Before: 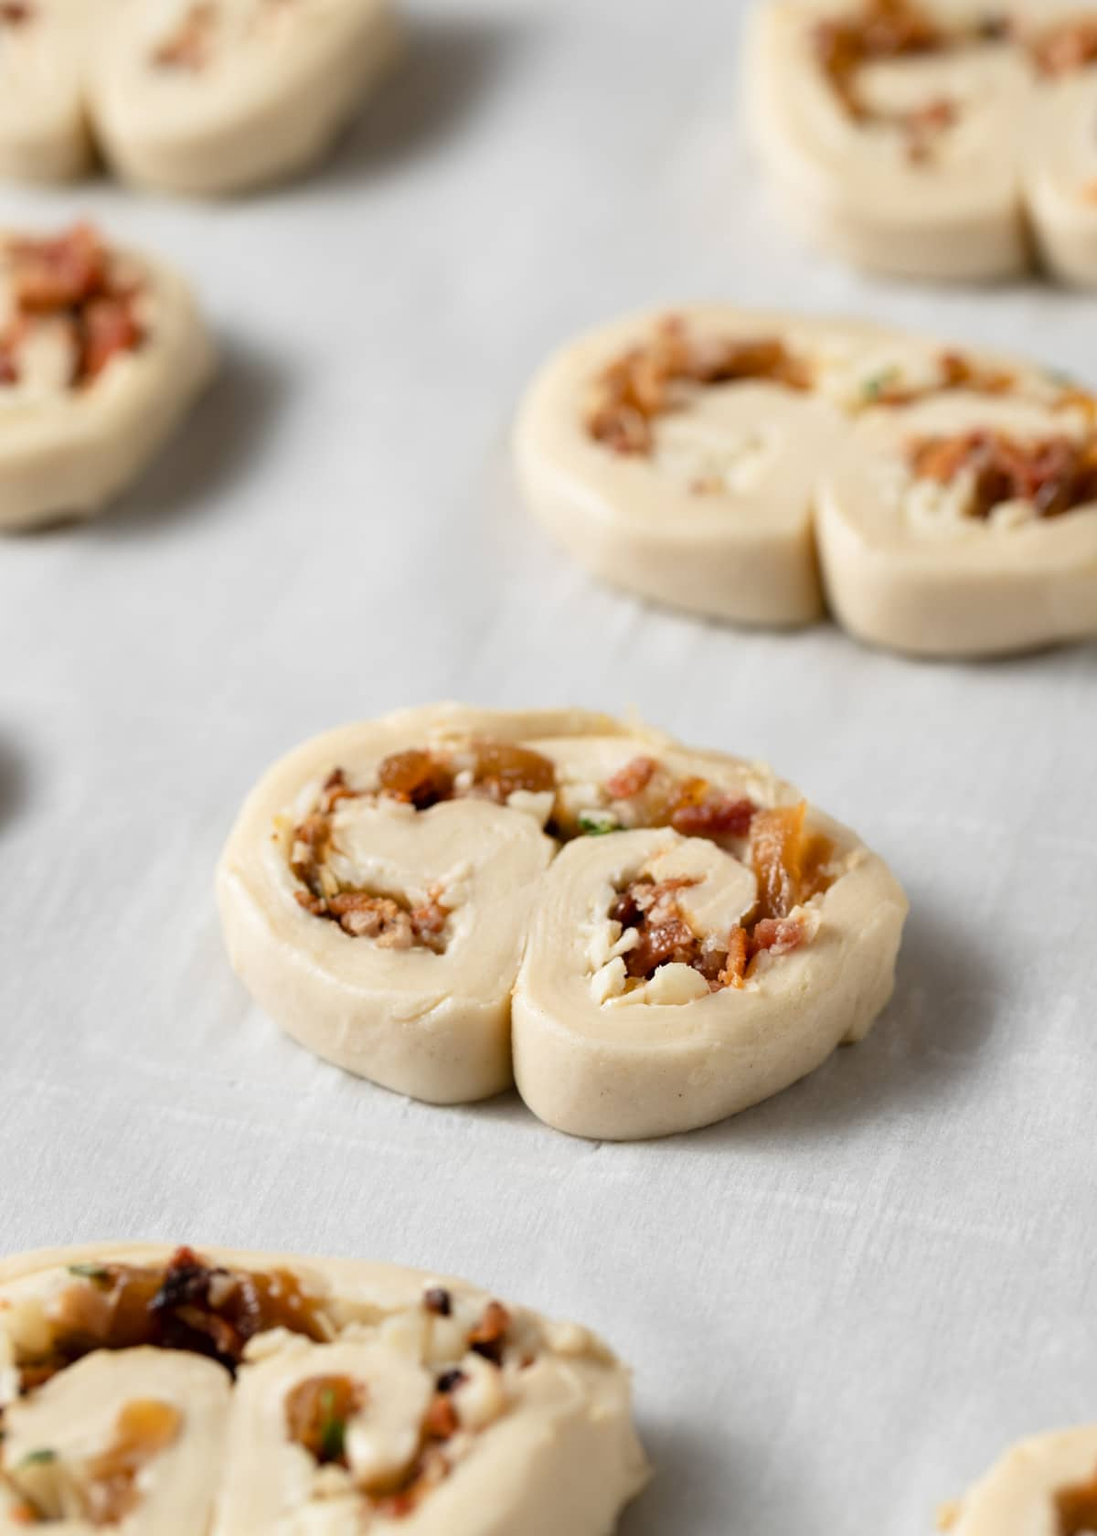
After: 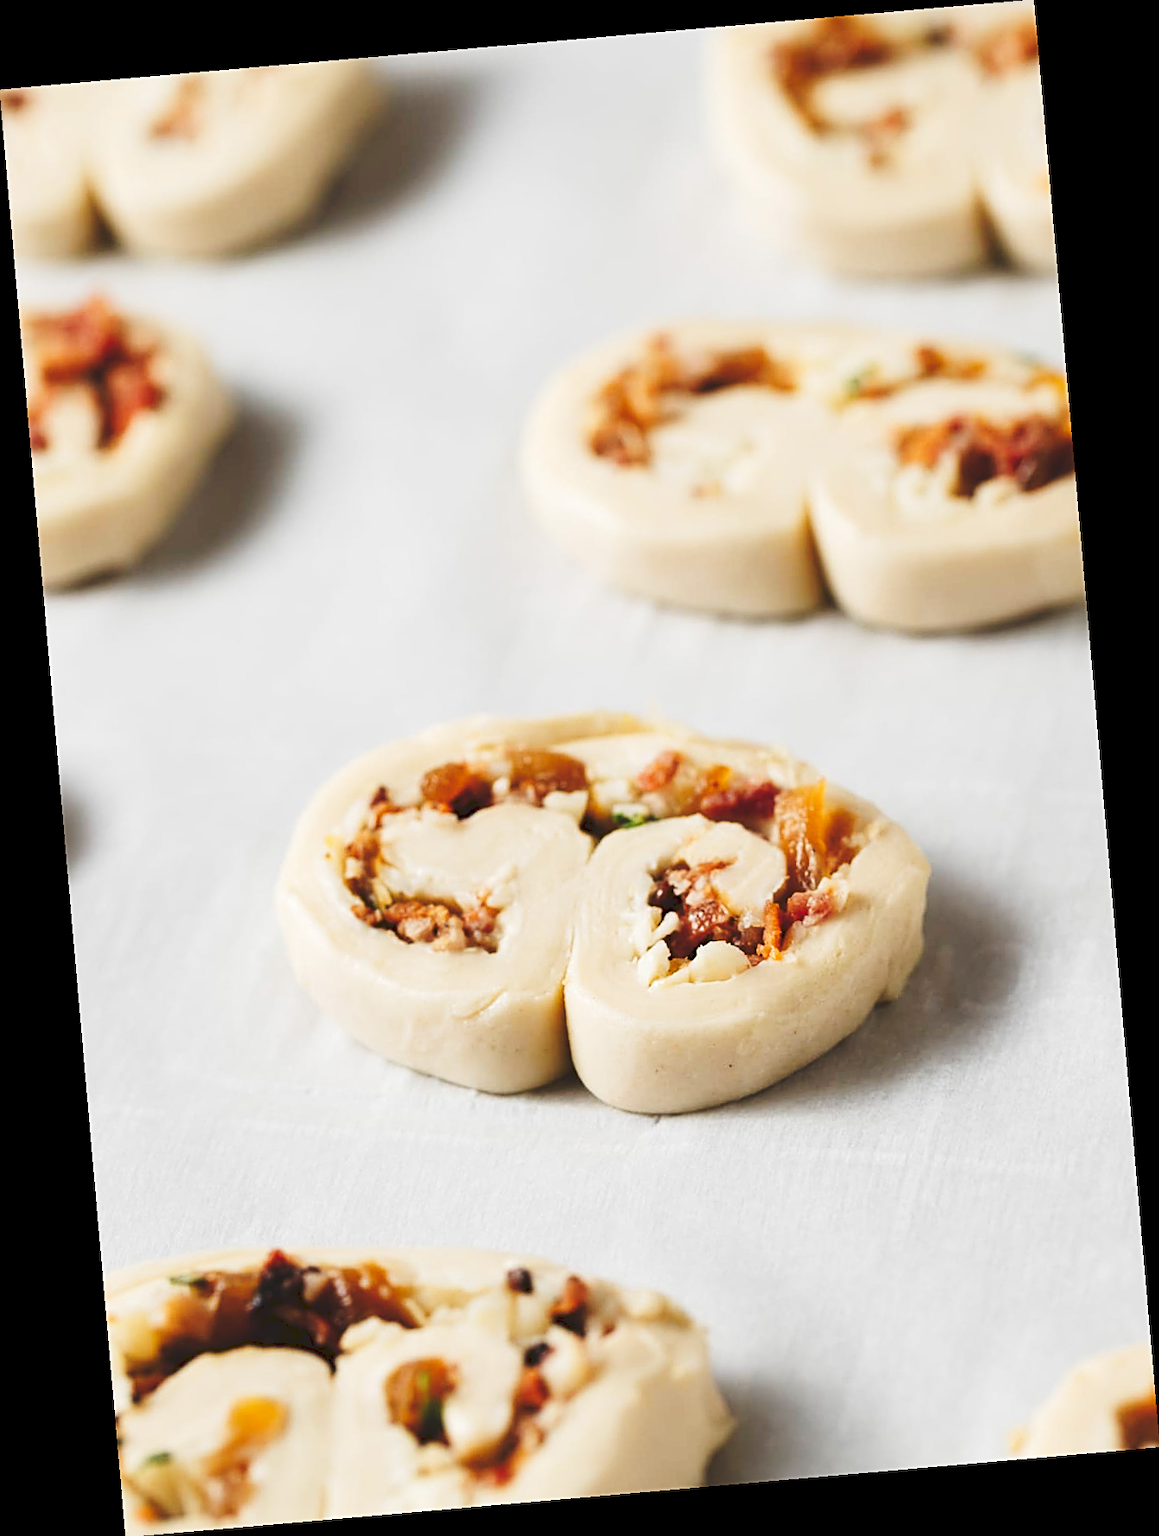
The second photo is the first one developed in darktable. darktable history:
white balance: emerald 1
rotate and perspective: rotation -4.98°, automatic cropping off
sharpen: on, module defaults
tone curve: curves: ch0 [(0, 0) (0.003, 0.117) (0.011, 0.118) (0.025, 0.123) (0.044, 0.13) (0.069, 0.137) (0.1, 0.149) (0.136, 0.157) (0.177, 0.184) (0.224, 0.217) (0.277, 0.257) (0.335, 0.324) (0.399, 0.406) (0.468, 0.511) (0.543, 0.609) (0.623, 0.712) (0.709, 0.8) (0.801, 0.877) (0.898, 0.938) (1, 1)], preserve colors none
